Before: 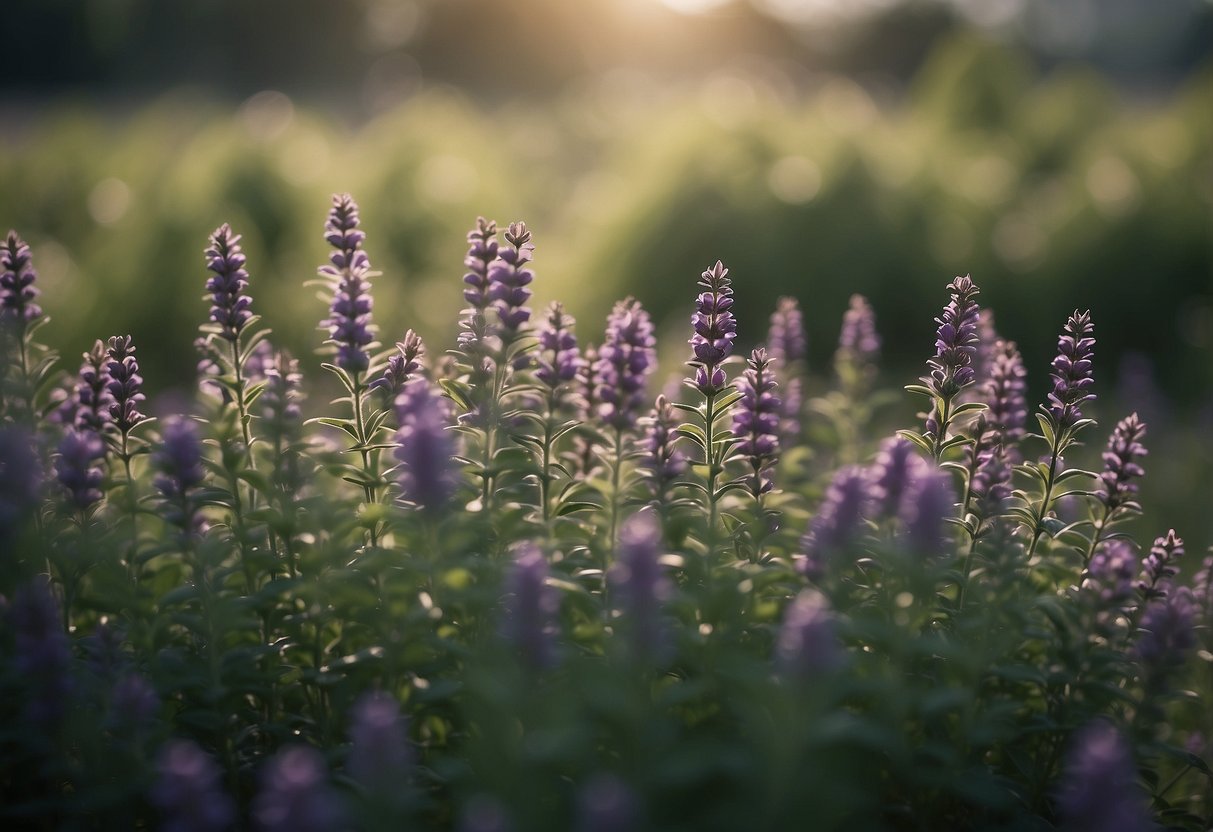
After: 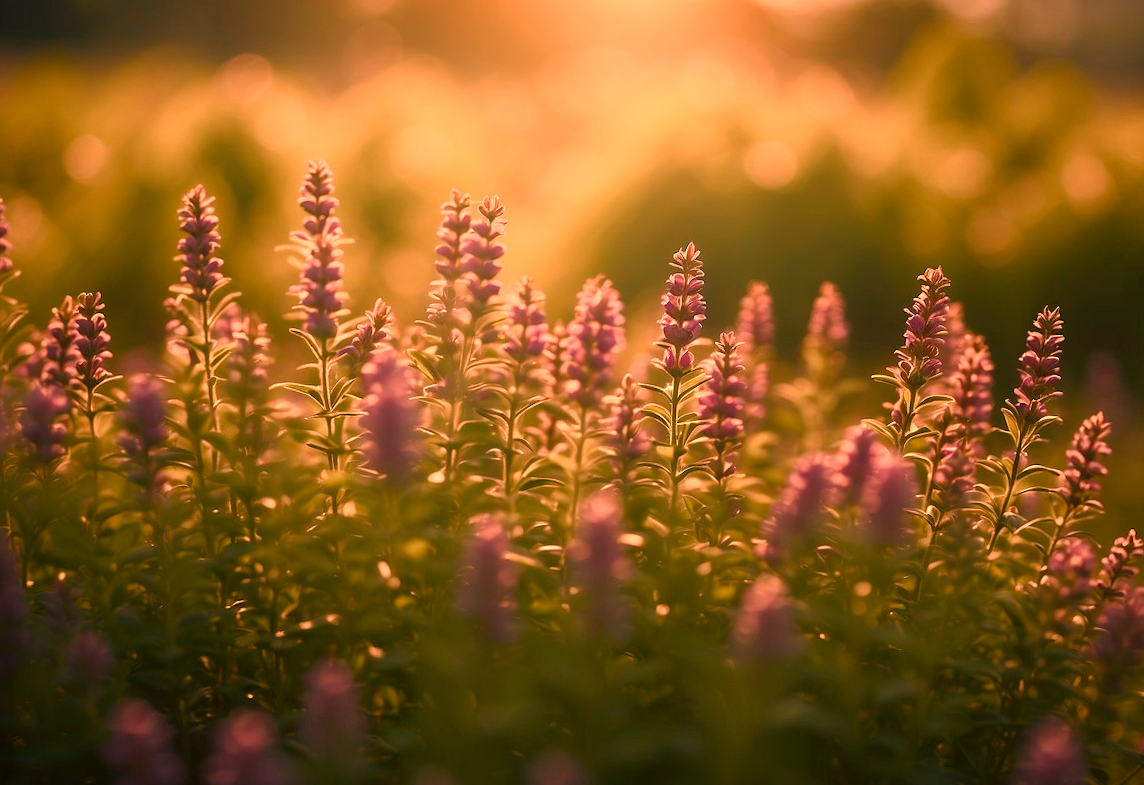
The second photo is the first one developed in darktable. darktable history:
crop and rotate: angle -2.38°
color correction: highlights a* 3.12, highlights b* -1.55, shadows a* -0.101, shadows b* 2.52, saturation 0.98
white balance: red 1.467, blue 0.684
color balance rgb: perceptual saturation grading › global saturation 20%, perceptual saturation grading › highlights -25%, perceptual saturation grading › shadows 50%
bloom: size 38%, threshold 95%, strength 30%
